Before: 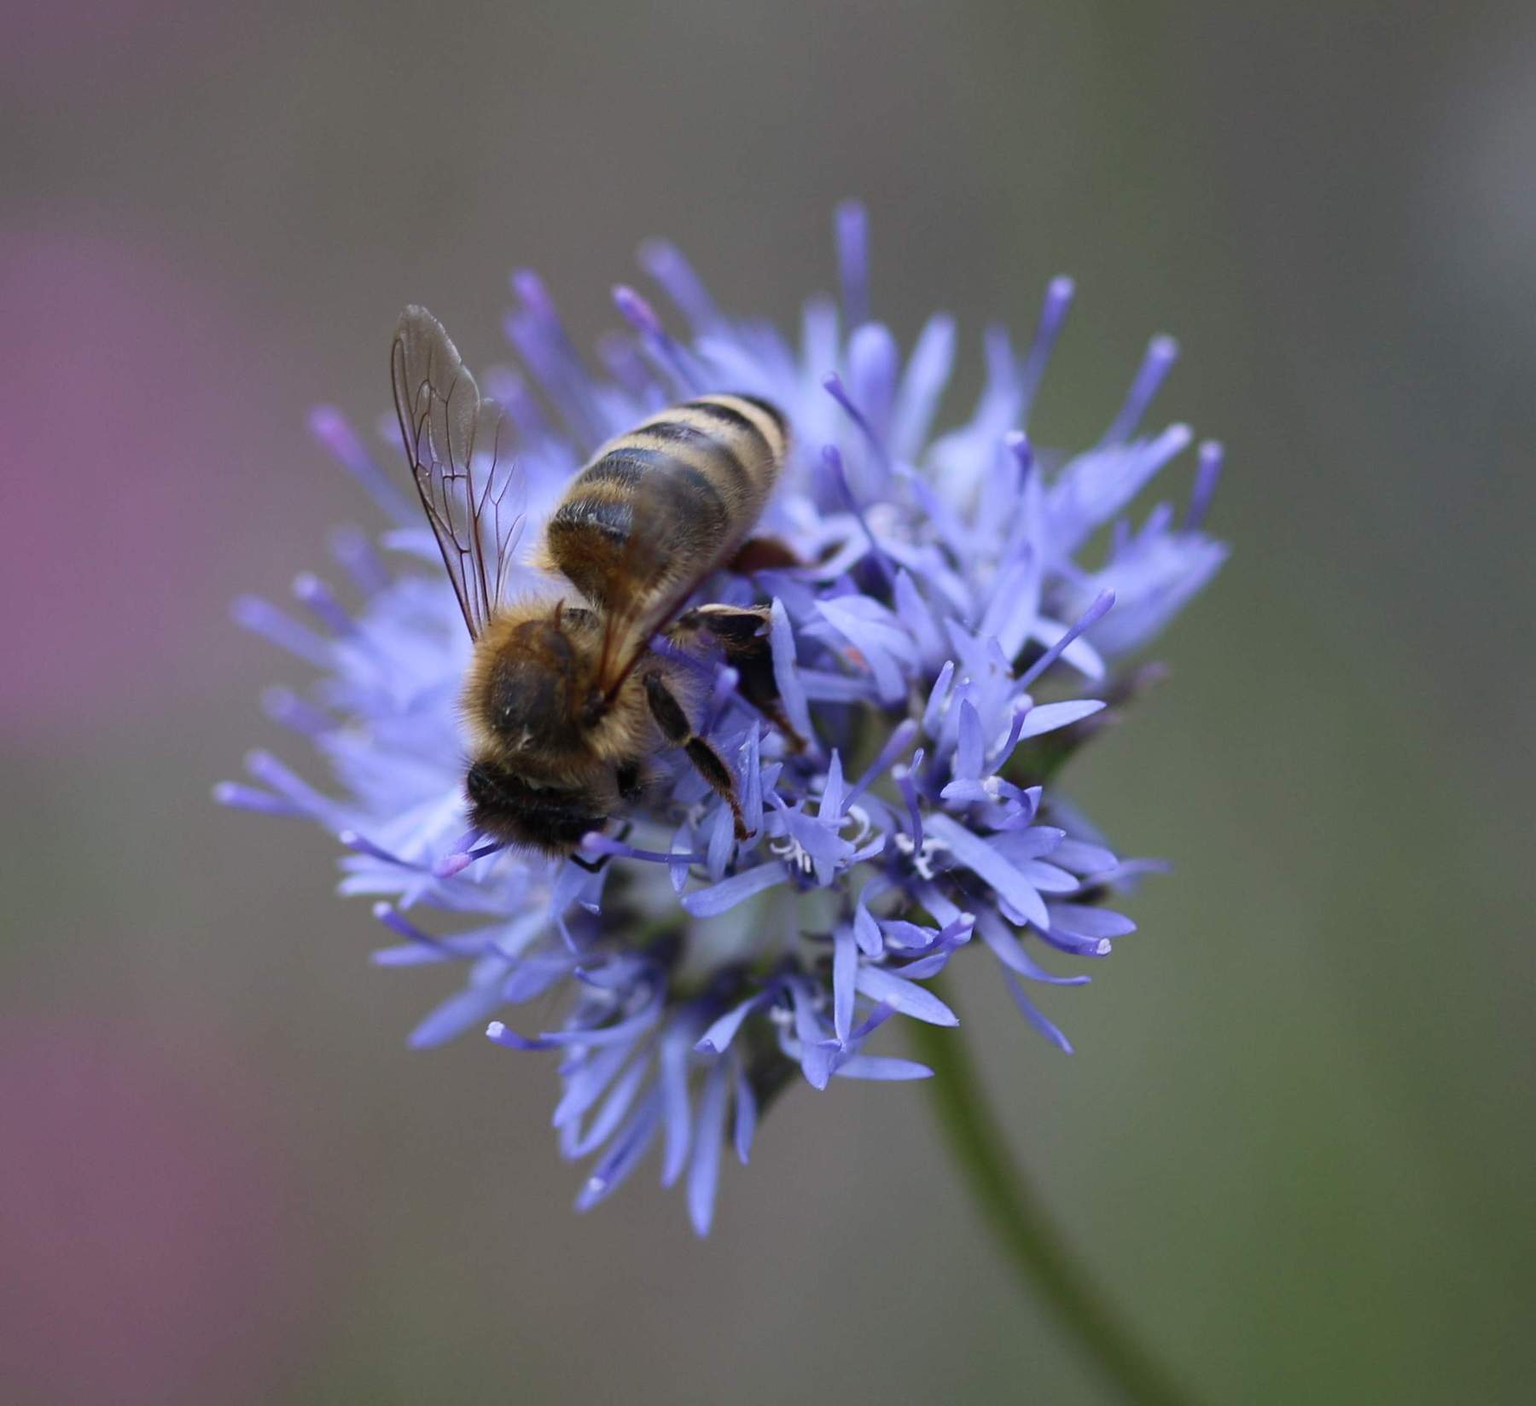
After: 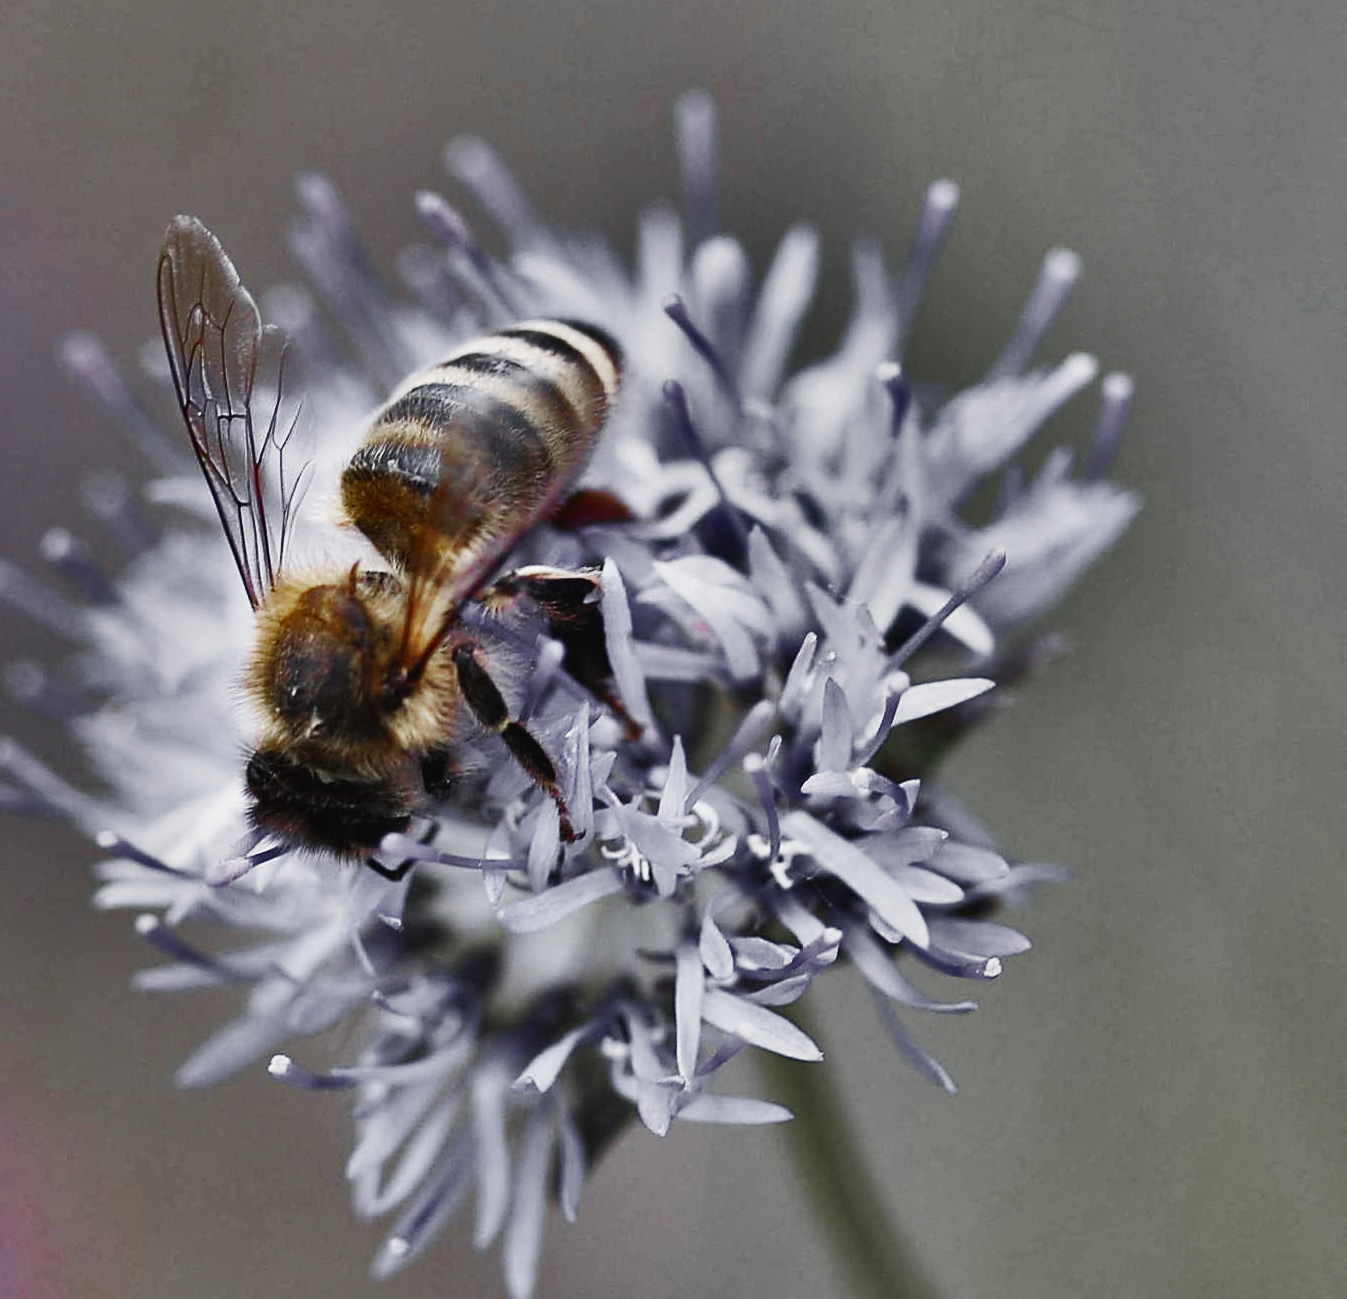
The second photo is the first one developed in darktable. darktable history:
crop: left 16.768%, top 8.653%, right 8.362%, bottom 12.485%
color contrast: green-magenta contrast 0.81
shadows and highlights: radius 123.98, shadows 100, white point adjustment -3, highlights -100, highlights color adjustment 89.84%, soften with gaussian
color zones: curves: ch1 [(0, 0.638) (0.193, 0.442) (0.286, 0.15) (0.429, 0.14) (0.571, 0.142) (0.714, 0.154) (0.857, 0.175) (1, 0.638)]
sharpen: on, module defaults
base curve: curves: ch0 [(0, 0.003) (0.001, 0.002) (0.006, 0.004) (0.02, 0.022) (0.048, 0.086) (0.094, 0.234) (0.162, 0.431) (0.258, 0.629) (0.385, 0.8) (0.548, 0.918) (0.751, 0.988) (1, 1)], preserve colors none
tone curve: curves: ch0 [(0, 0) (0.003, 0.022) (0.011, 0.027) (0.025, 0.038) (0.044, 0.056) (0.069, 0.081) (0.1, 0.11) (0.136, 0.145) (0.177, 0.185) (0.224, 0.229) (0.277, 0.278) (0.335, 0.335) (0.399, 0.399) (0.468, 0.468) (0.543, 0.543) (0.623, 0.623) (0.709, 0.705) (0.801, 0.793) (0.898, 0.887) (1, 1)], preserve colors none
